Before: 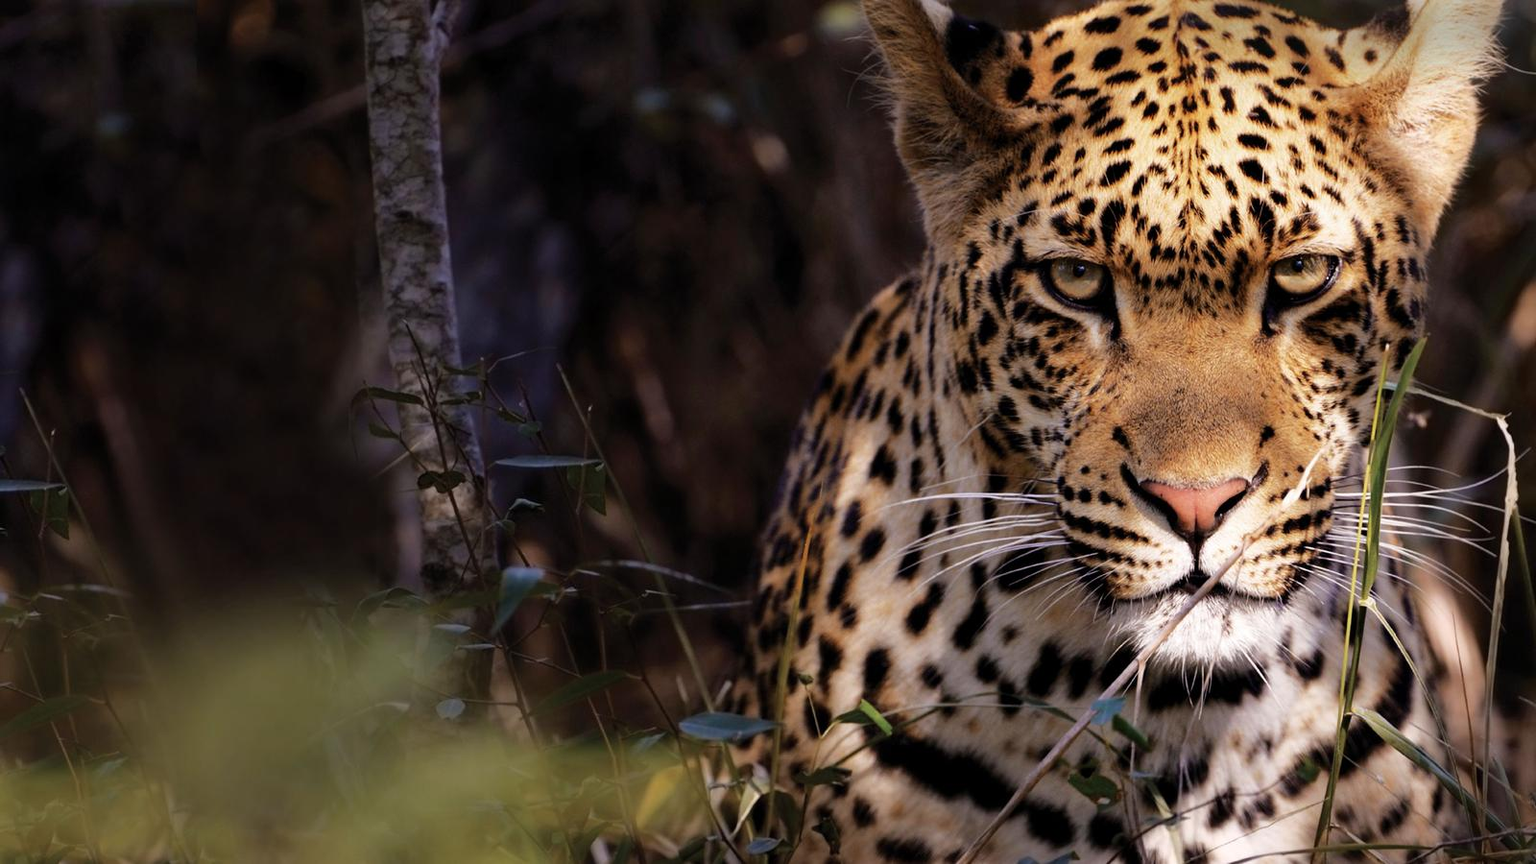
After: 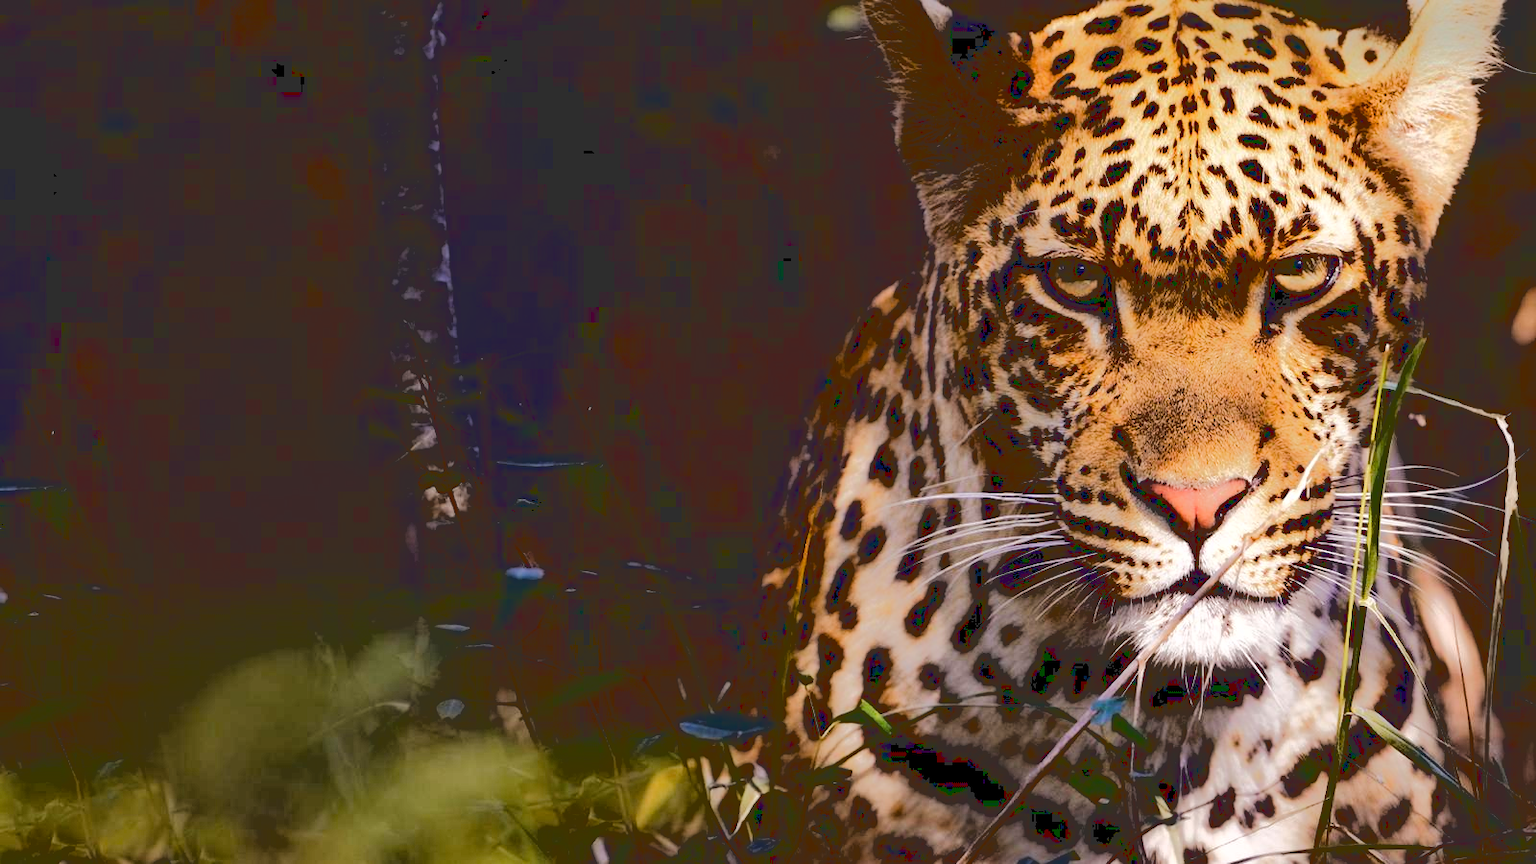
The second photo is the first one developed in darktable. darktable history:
color balance rgb: perceptual saturation grading › global saturation 20%, perceptual saturation grading › highlights -25%, perceptual saturation grading › shadows 50%
base curve: curves: ch0 [(0.065, 0.026) (0.236, 0.358) (0.53, 0.546) (0.777, 0.841) (0.924, 0.992)], preserve colors average RGB
